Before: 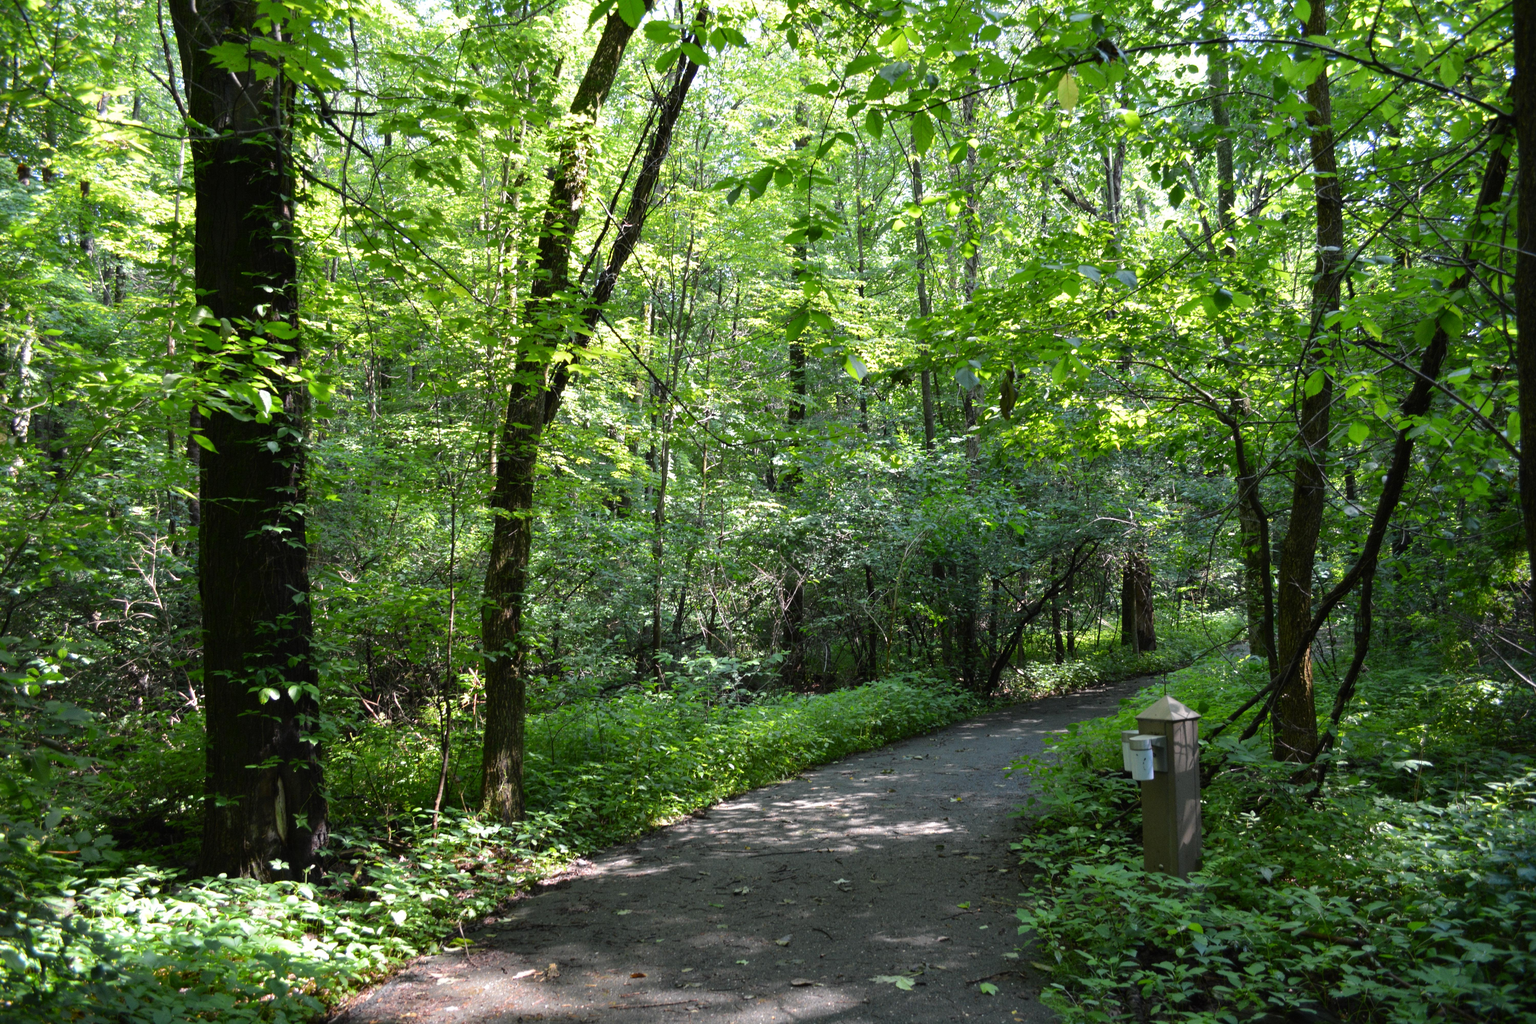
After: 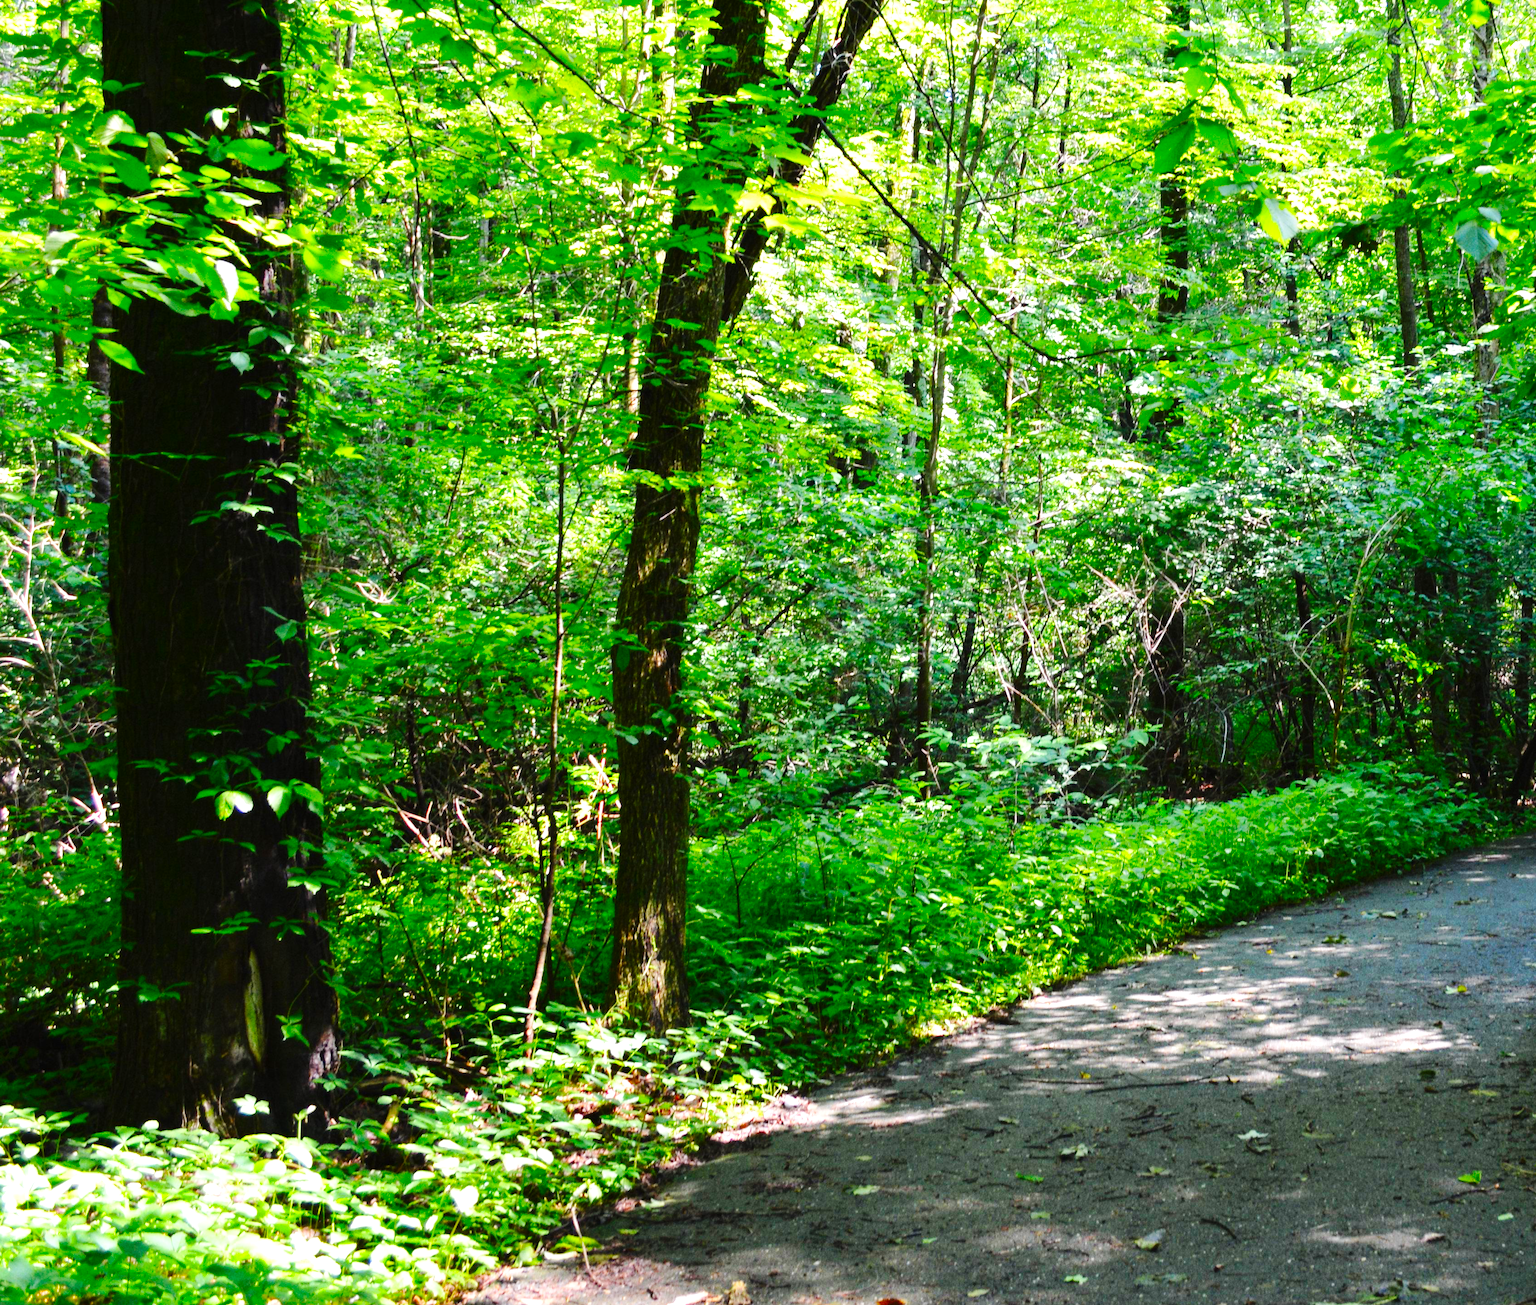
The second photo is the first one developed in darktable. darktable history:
crop: left 8.985%, top 23.802%, right 34.826%, bottom 4.551%
exposure: black level correction 0, exposure 0.499 EV, compensate highlight preservation false
contrast brightness saturation: saturation 0.504
base curve: curves: ch0 [(0, 0) (0.032, 0.025) (0.121, 0.166) (0.206, 0.329) (0.605, 0.79) (1, 1)], preserve colors none
